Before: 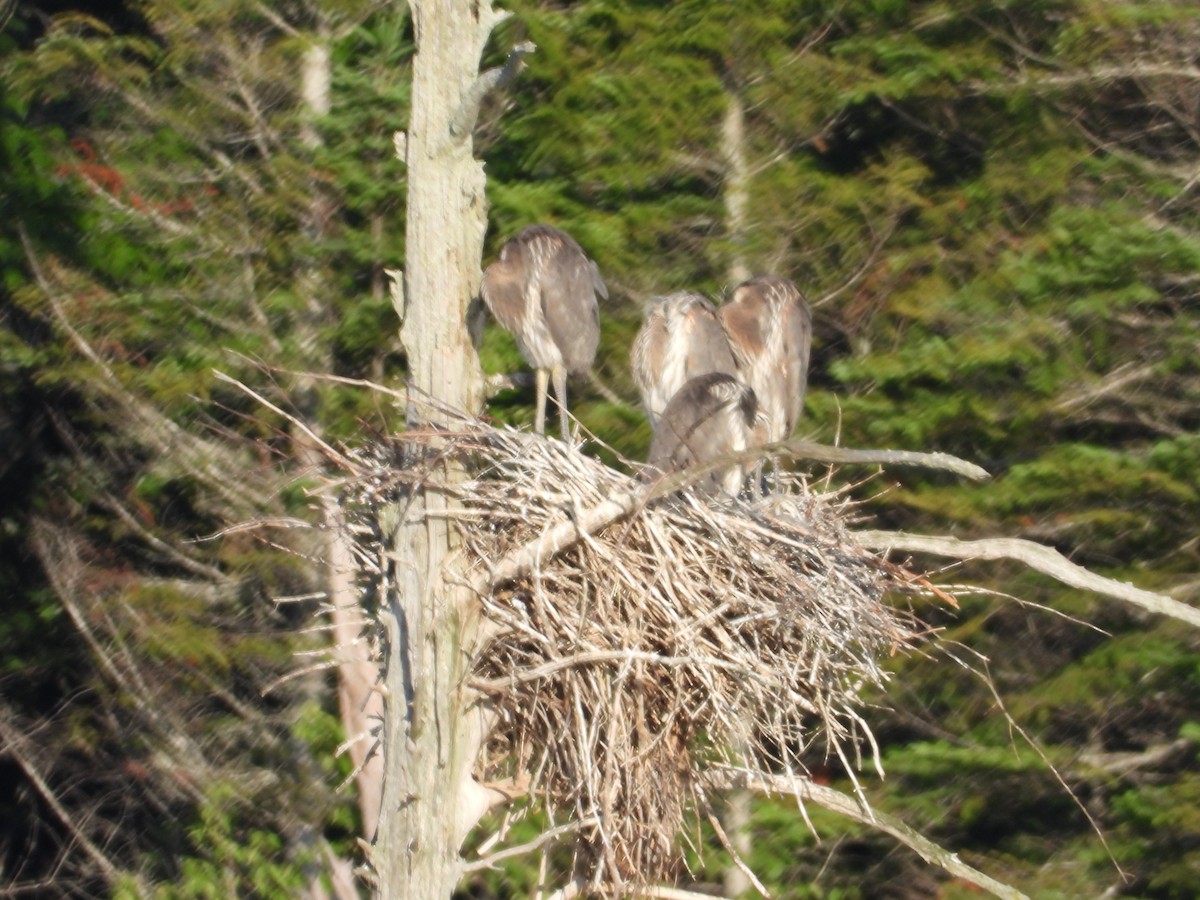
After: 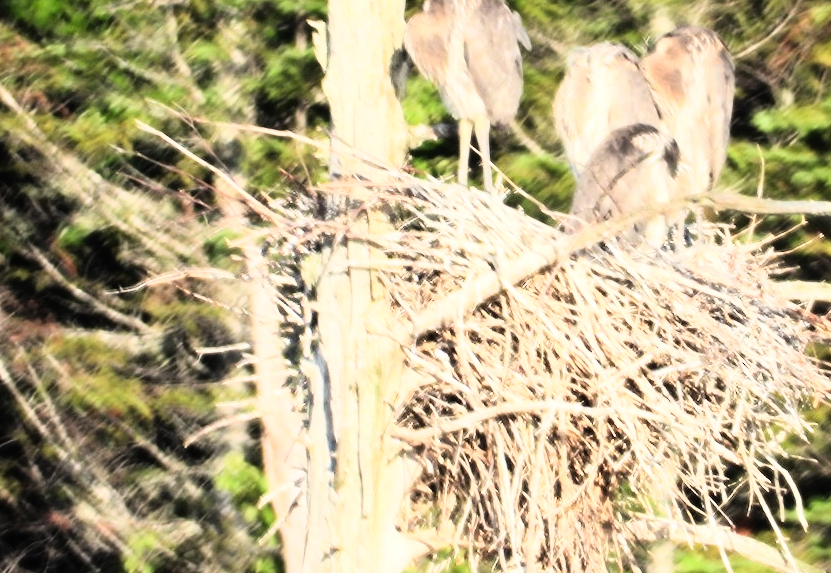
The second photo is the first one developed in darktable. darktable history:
crop: left 6.488%, top 27.668%, right 24.183%, bottom 8.656%
rgb curve: curves: ch0 [(0, 0) (0.21, 0.15) (0.24, 0.21) (0.5, 0.75) (0.75, 0.96) (0.89, 0.99) (1, 1)]; ch1 [(0, 0.02) (0.21, 0.13) (0.25, 0.2) (0.5, 0.67) (0.75, 0.9) (0.89, 0.97) (1, 1)]; ch2 [(0, 0.02) (0.21, 0.13) (0.25, 0.2) (0.5, 0.67) (0.75, 0.9) (0.89, 0.97) (1, 1)], compensate middle gray true
